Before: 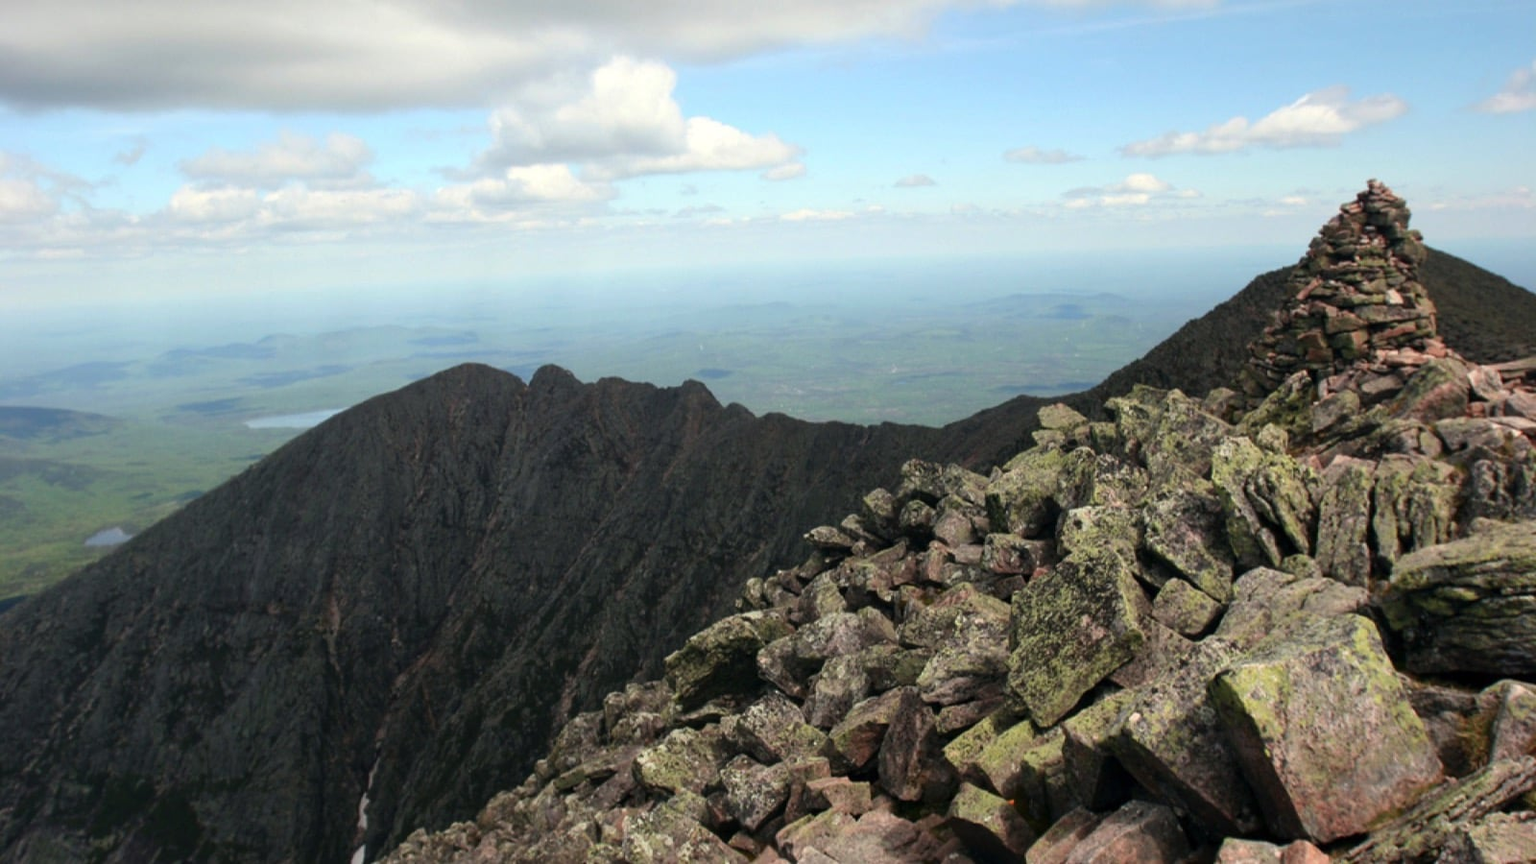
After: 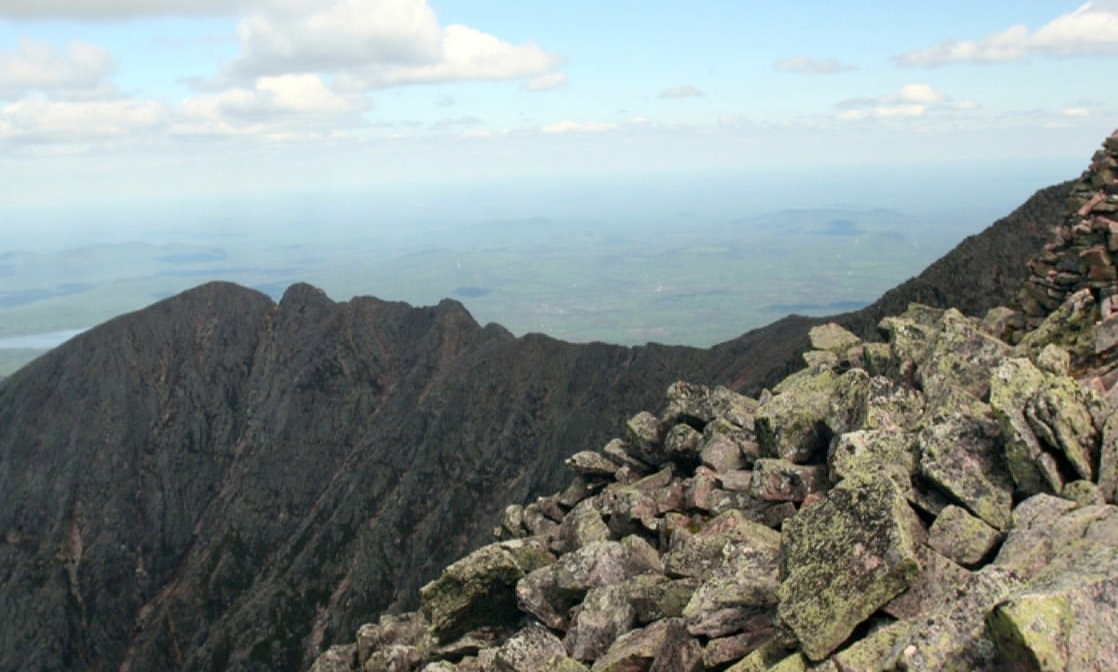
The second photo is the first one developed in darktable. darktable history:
crop and rotate: left 17.029%, top 10.867%, right 13.053%, bottom 14.395%
